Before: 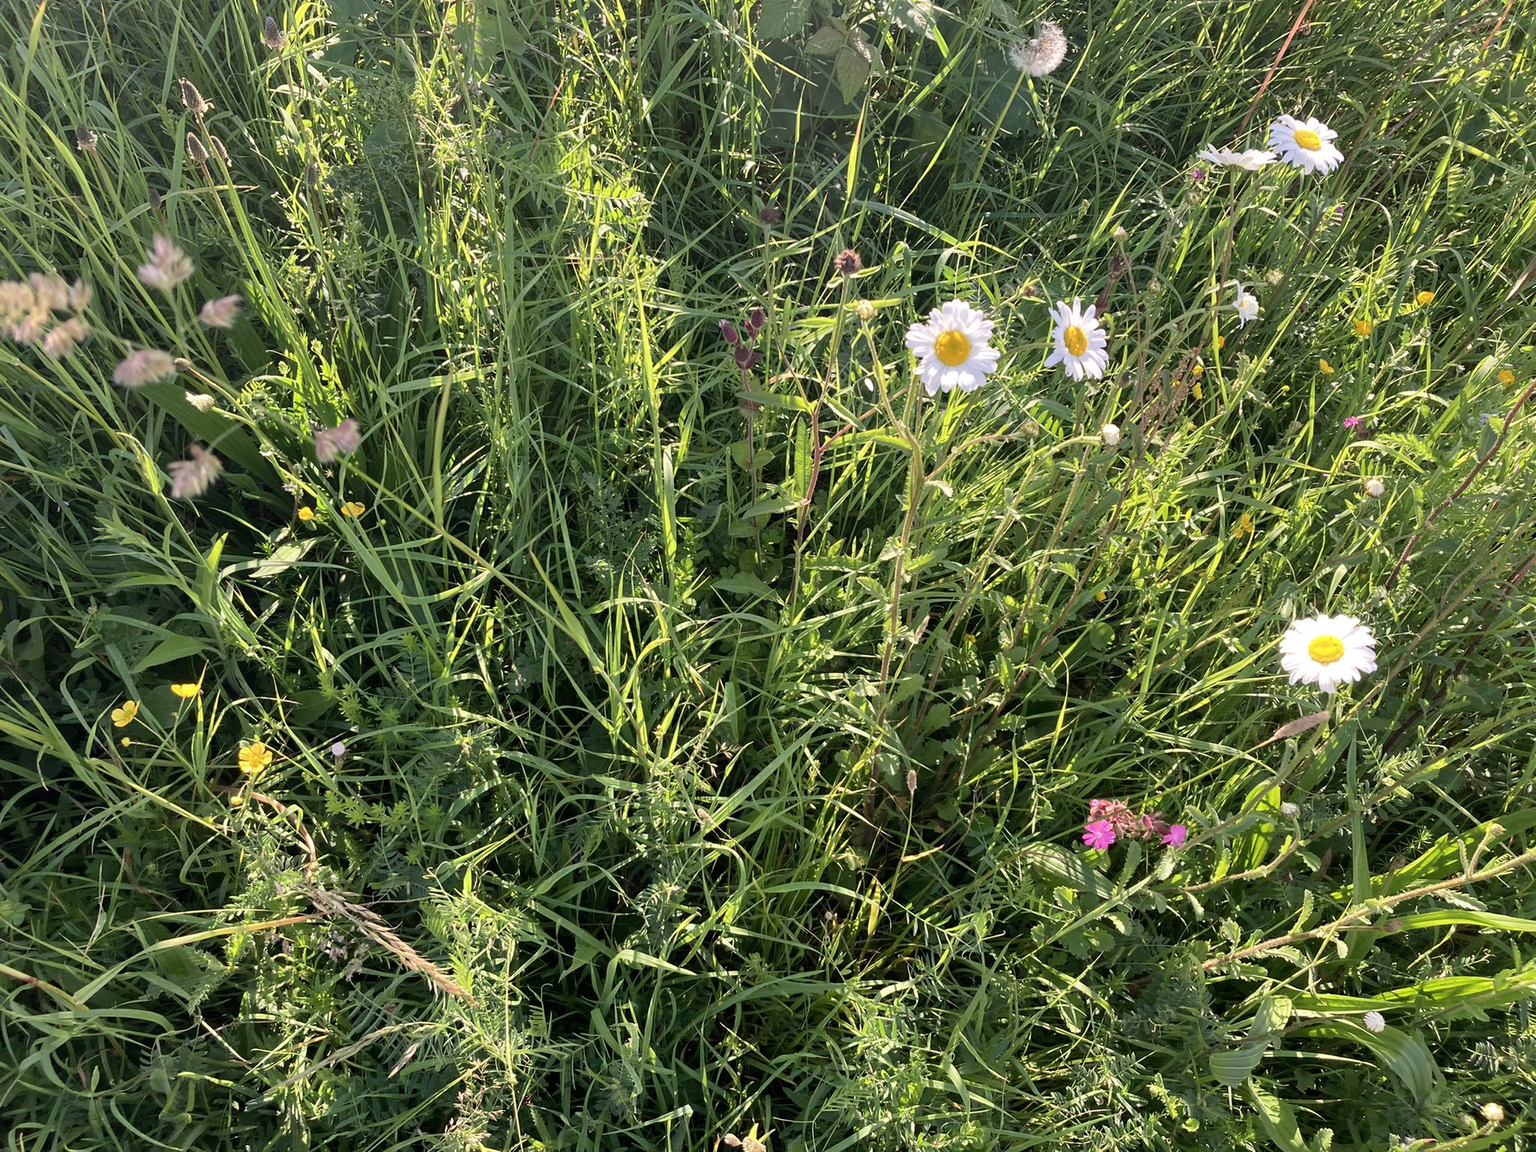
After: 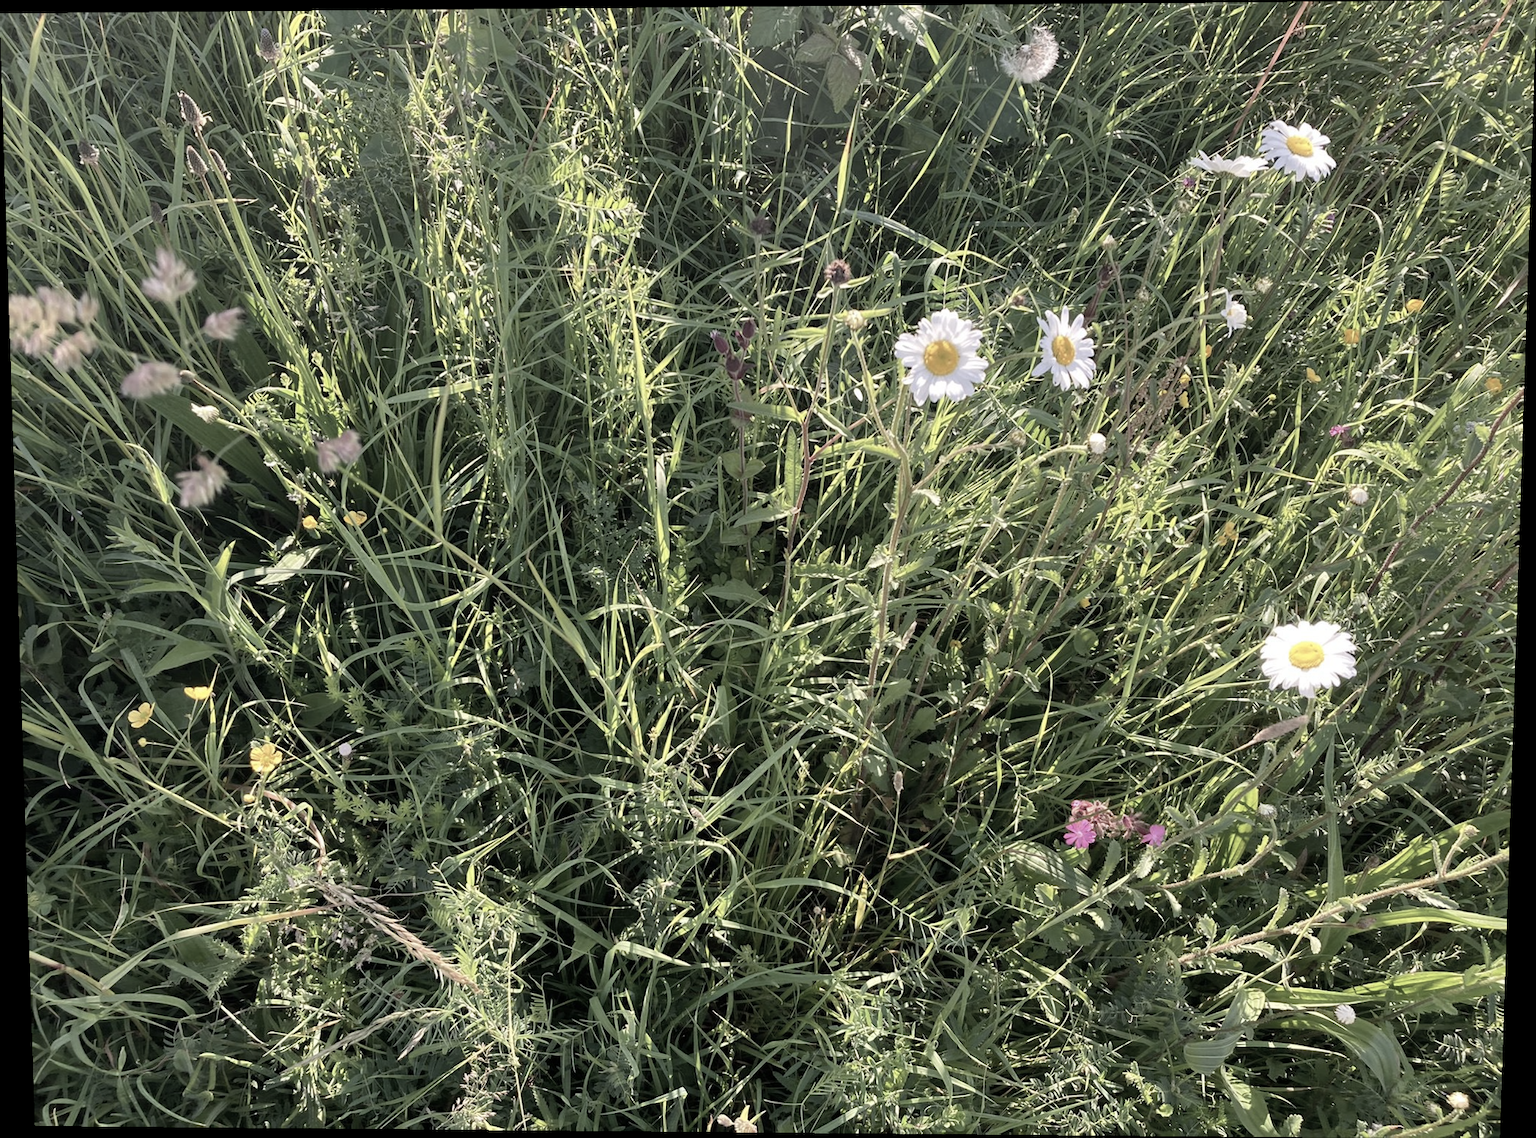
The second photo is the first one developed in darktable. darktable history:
color correction: saturation 0.57
rotate and perspective: lens shift (vertical) 0.048, lens shift (horizontal) -0.024, automatic cropping off
